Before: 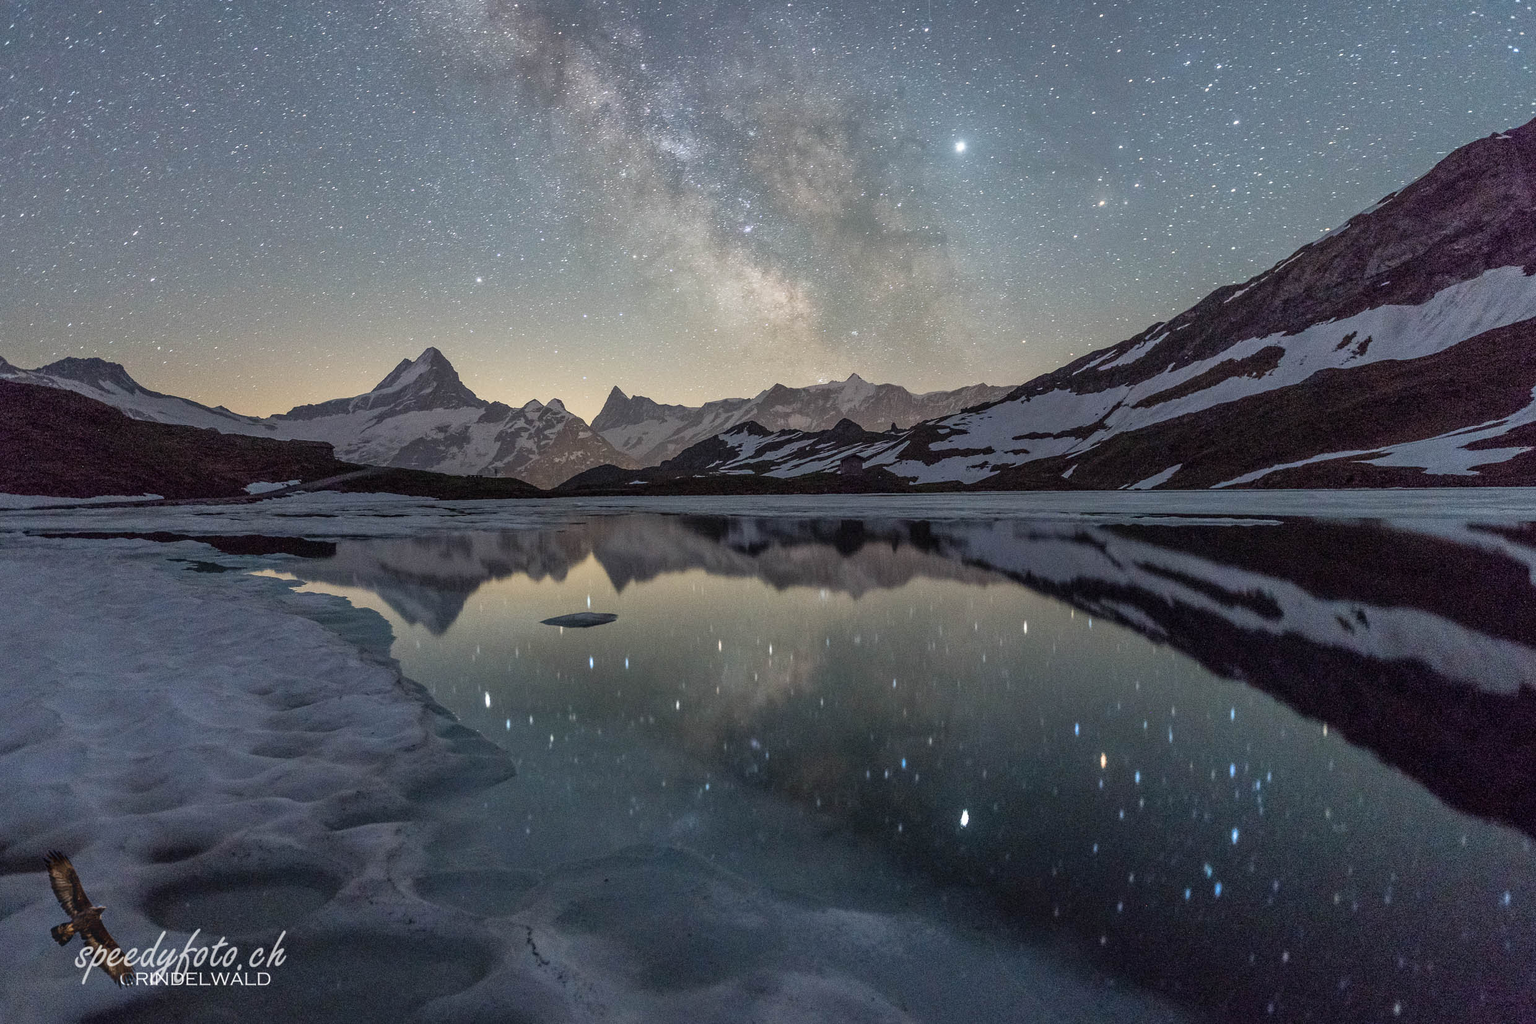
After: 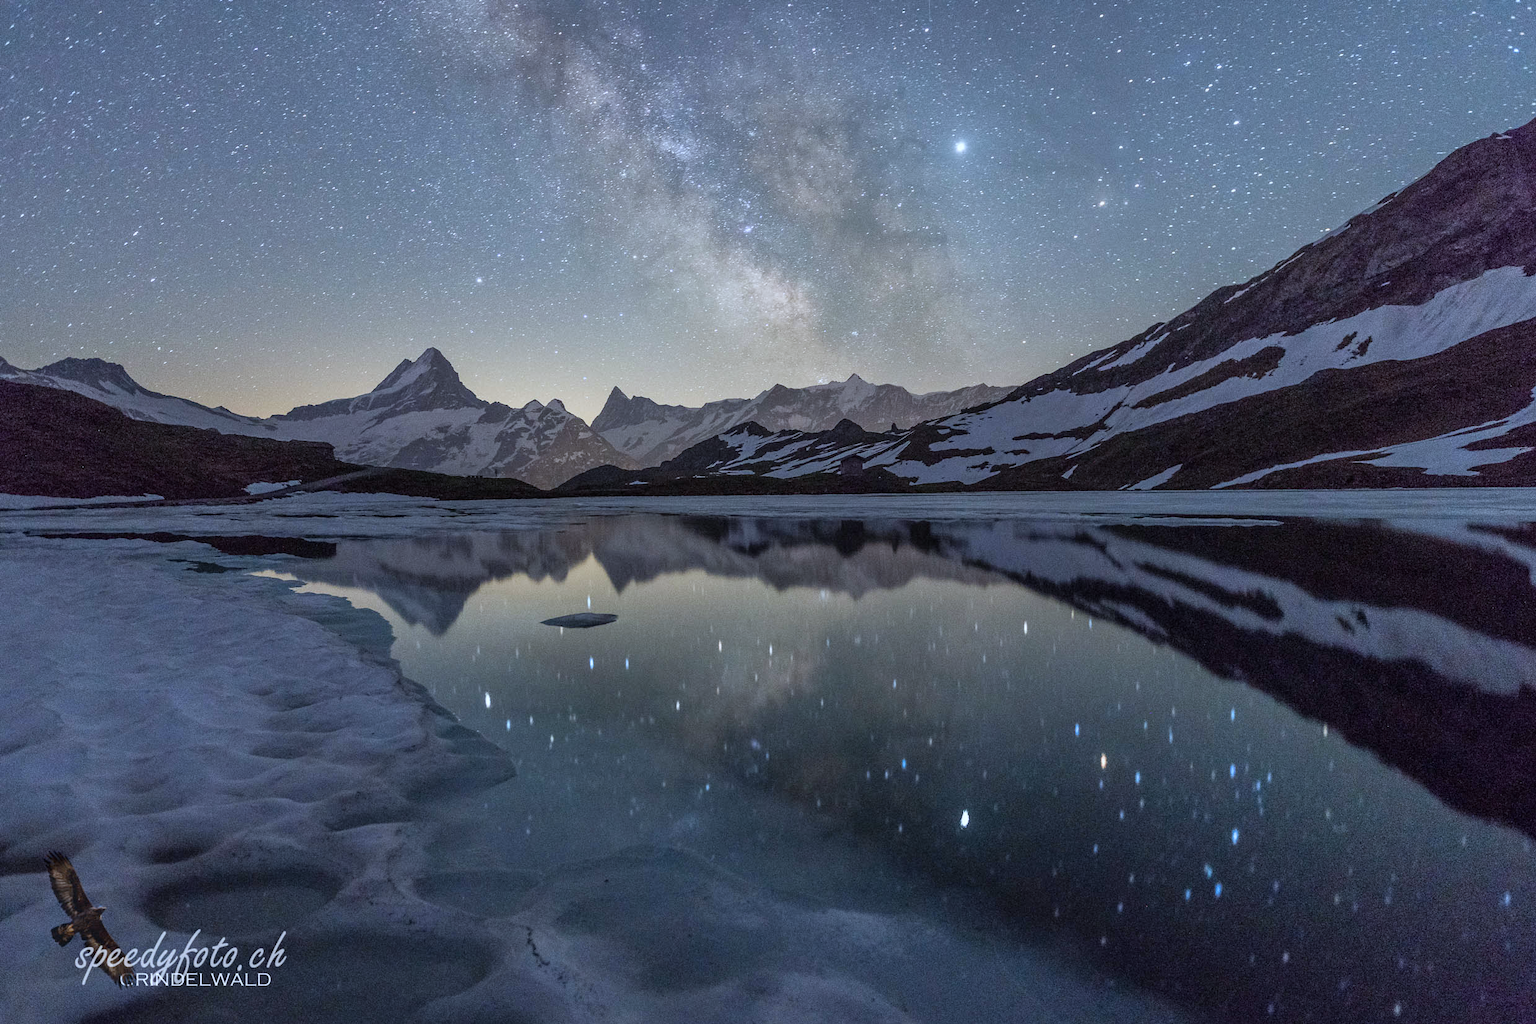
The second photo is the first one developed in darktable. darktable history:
vibrance: on, module defaults
white balance: red 0.931, blue 1.11
